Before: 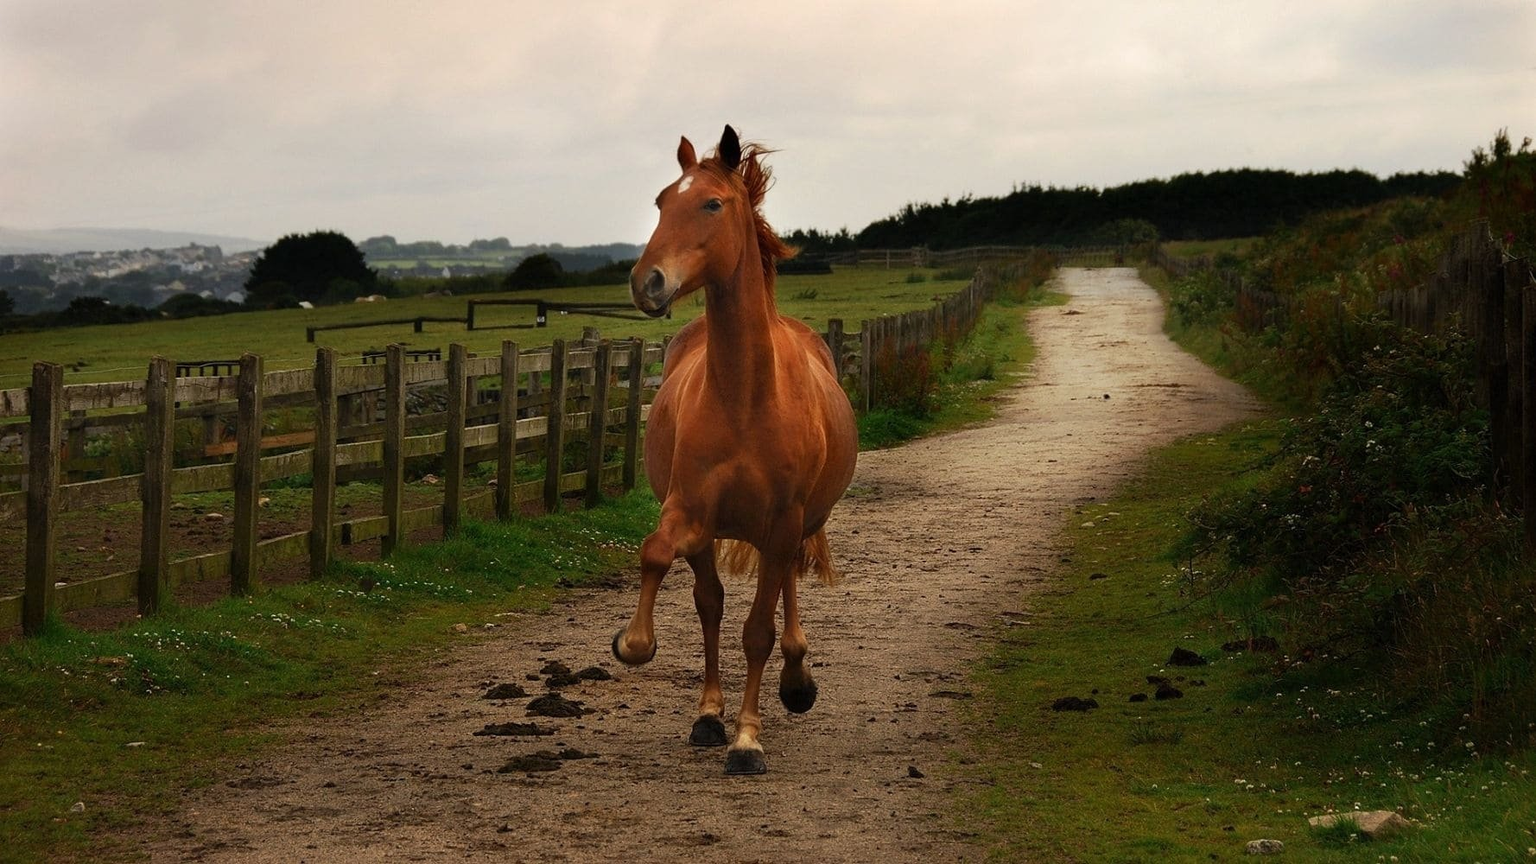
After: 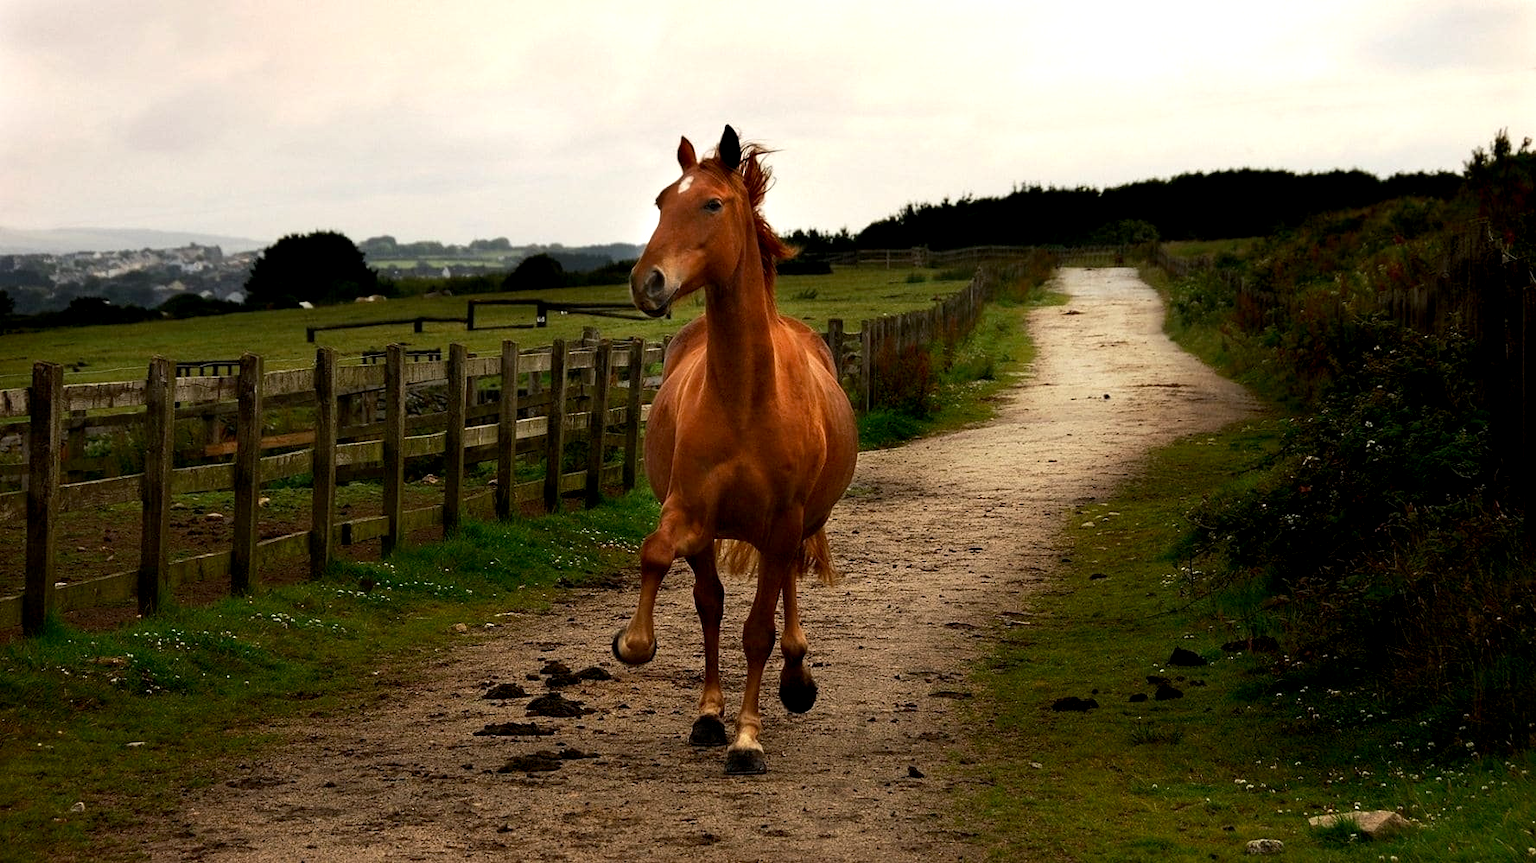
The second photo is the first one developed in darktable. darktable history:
exposure: black level correction 0.007, exposure 0.159 EV, compensate highlight preservation false
tone equalizer: -8 EV -0.417 EV, -7 EV -0.389 EV, -6 EV -0.333 EV, -5 EV -0.222 EV, -3 EV 0.222 EV, -2 EV 0.333 EV, -1 EV 0.389 EV, +0 EV 0.417 EV, edges refinement/feathering 500, mask exposure compensation -1.57 EV, preserve details no
